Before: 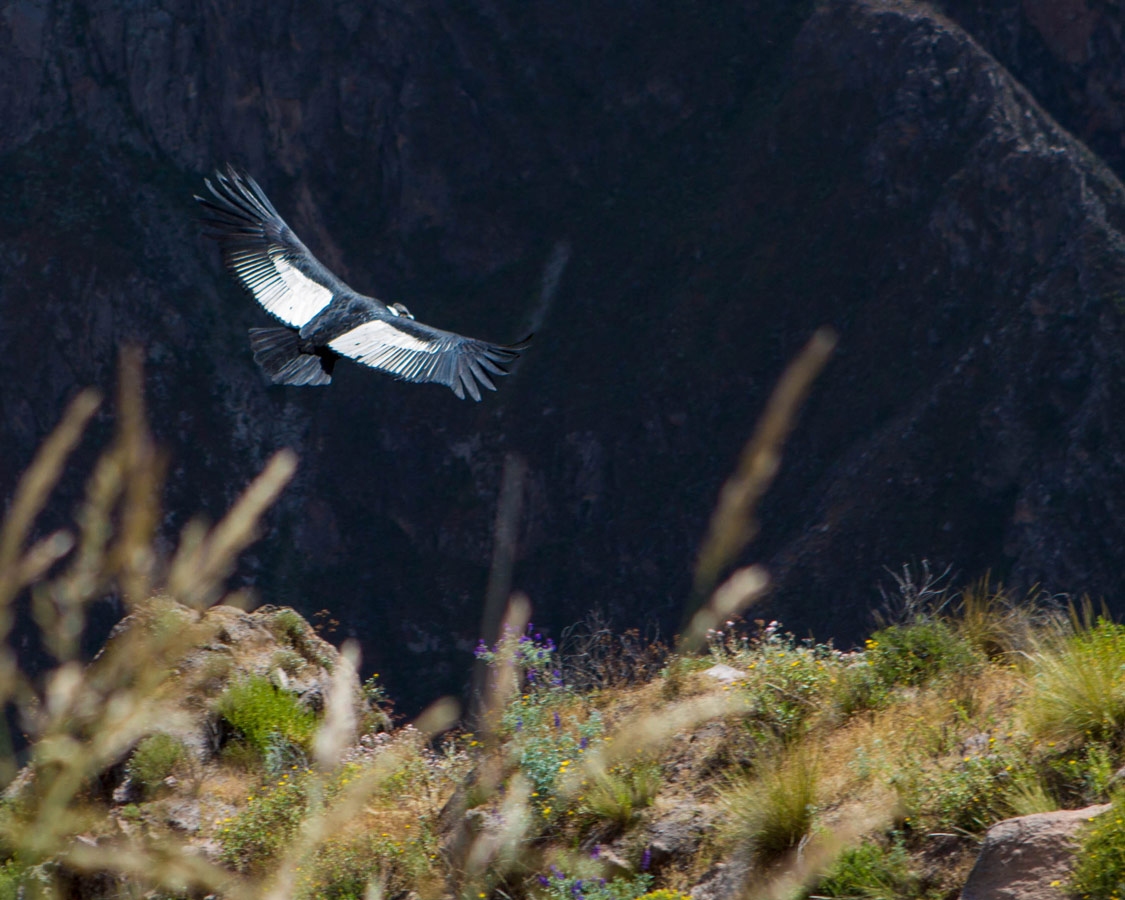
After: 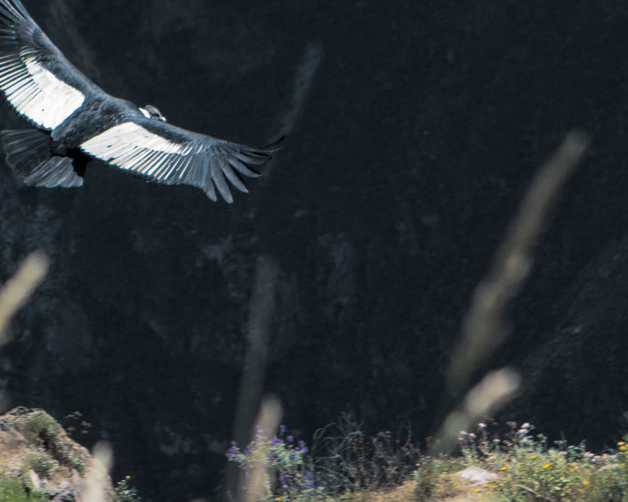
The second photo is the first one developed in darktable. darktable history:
split-toning: shadows › hue 201.6°, shadows › saturation 0.16, highlights › hue 50.4°, highlights › saturation 0.2, balance -49.9
crop and rotate: left 22.13%, top 22.054%, right 22.026%, bottom 22.102%
